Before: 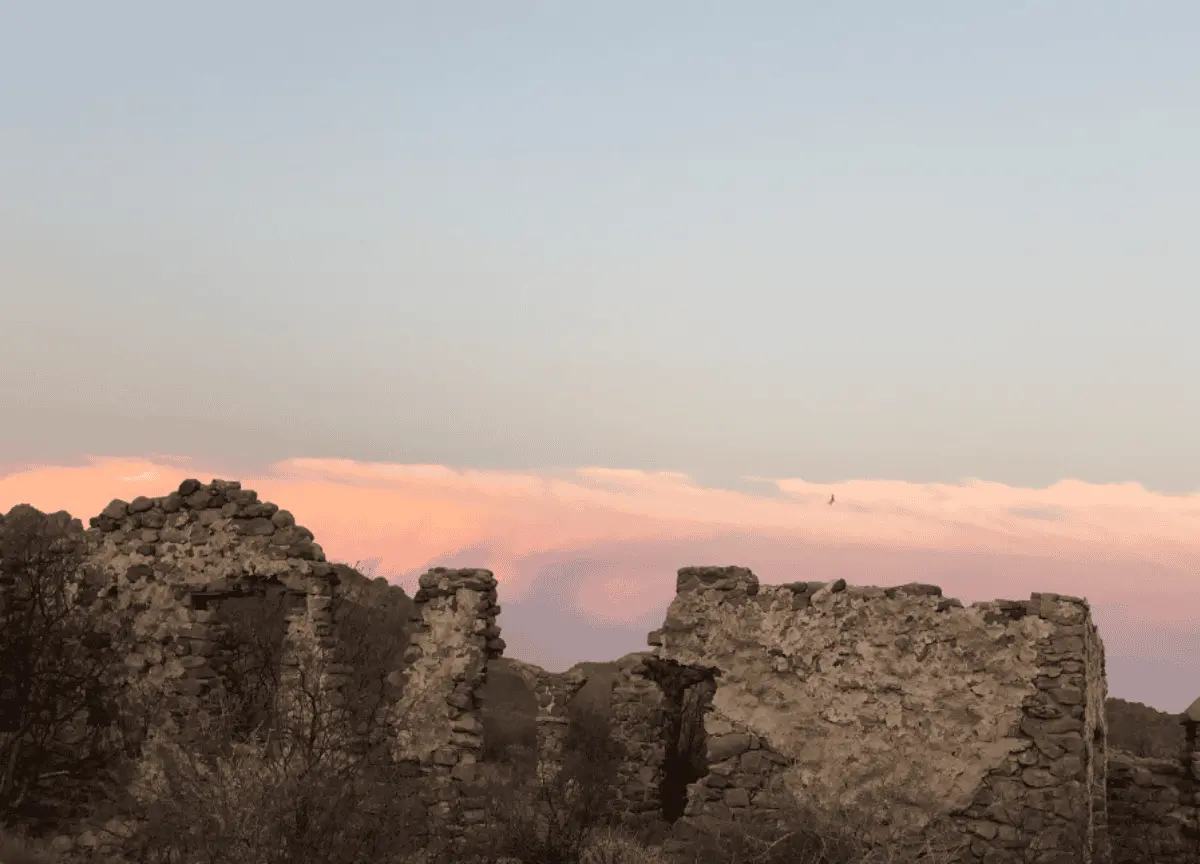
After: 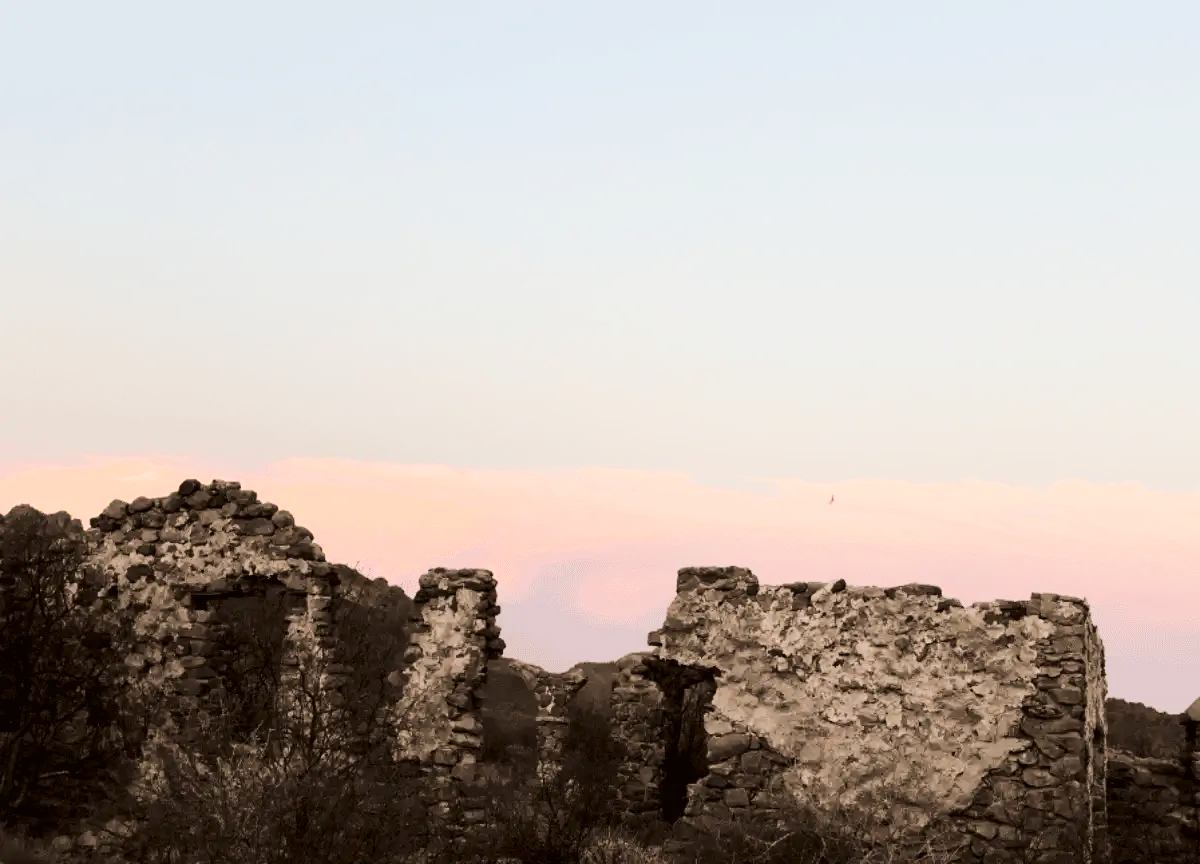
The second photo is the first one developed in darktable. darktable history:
exposure: black level correction 0, exposure 0.701 EV, compensate highlight preservation false
filmic rgb: black relative exposure -7.65 EV, white relative exposure 4.56 EV, hardness 3.61, contrast 1.108
contrast brightness saturation: contrast 0.299
